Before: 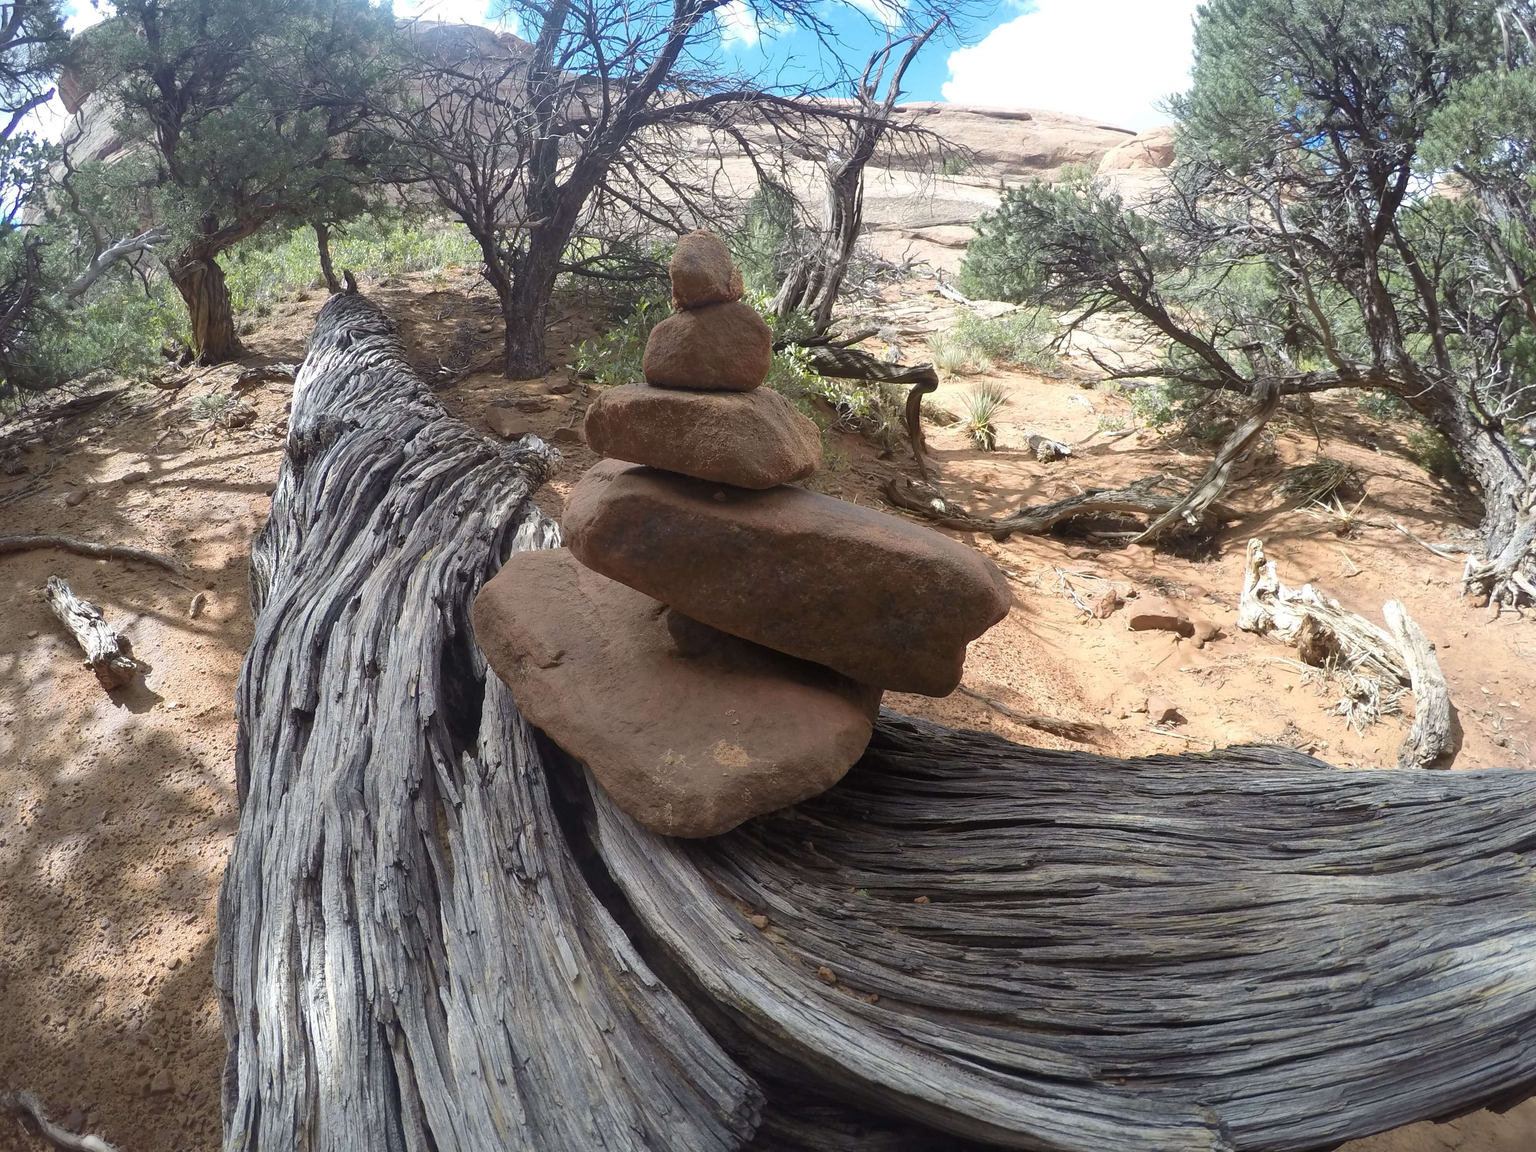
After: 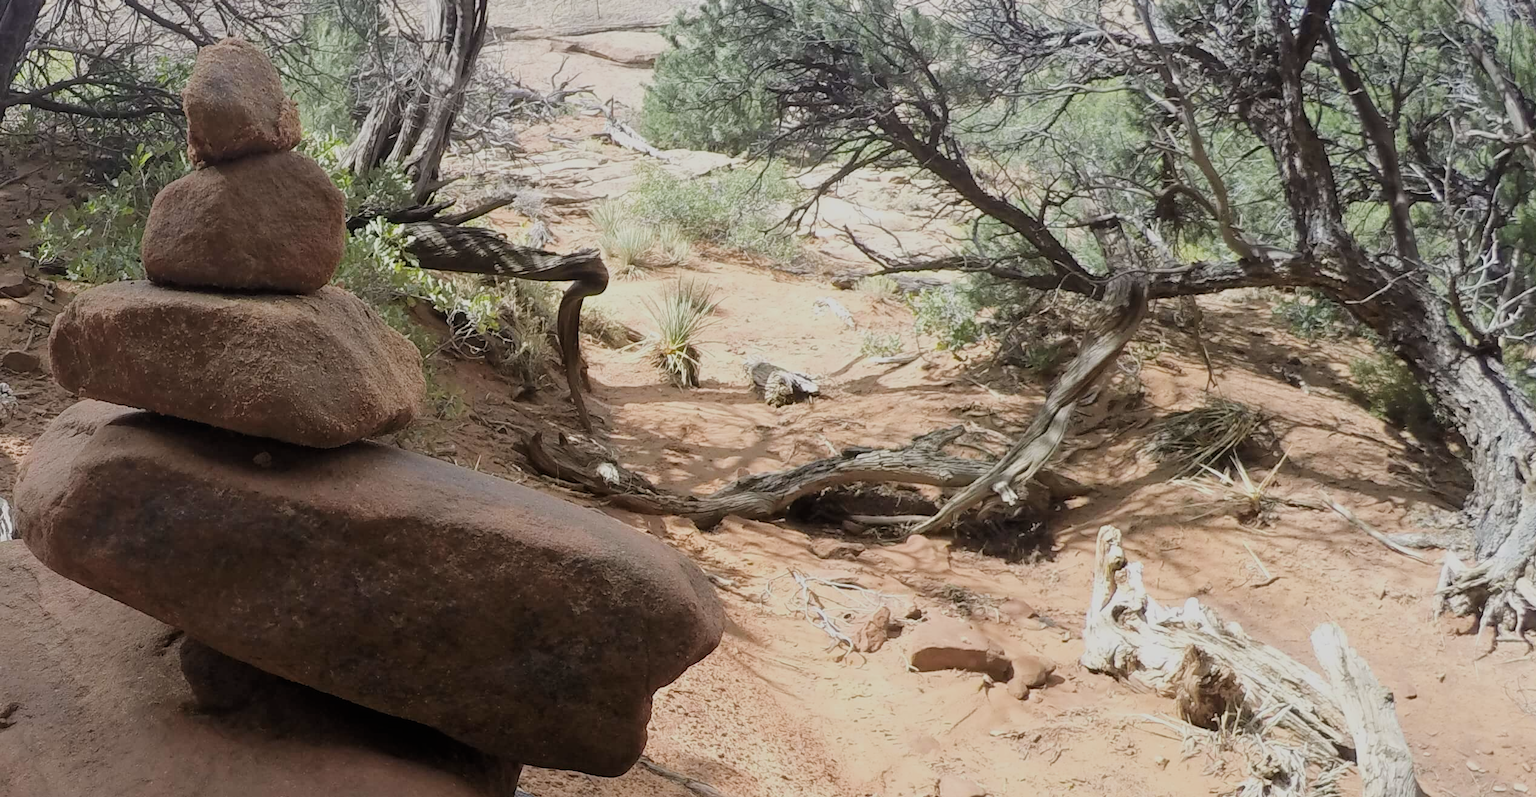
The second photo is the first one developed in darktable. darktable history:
filmic rgb: black relative exposure -7.65 EV, white relative exposure 4.56 EV, hardness 3.61
crop: left 36.043%, top 17.896%, right 0.678%, bottom 38.288%
